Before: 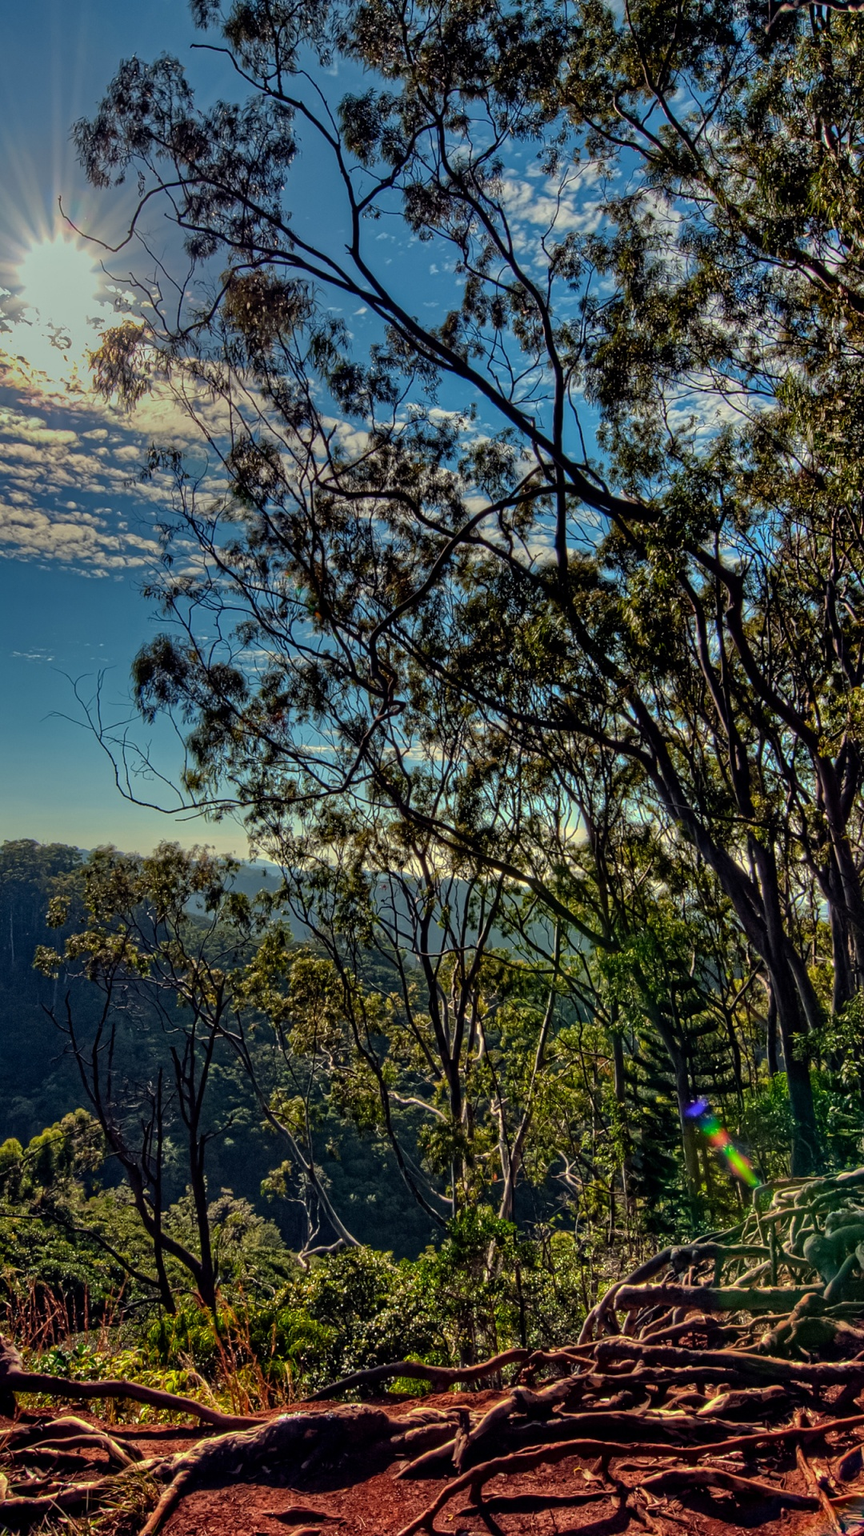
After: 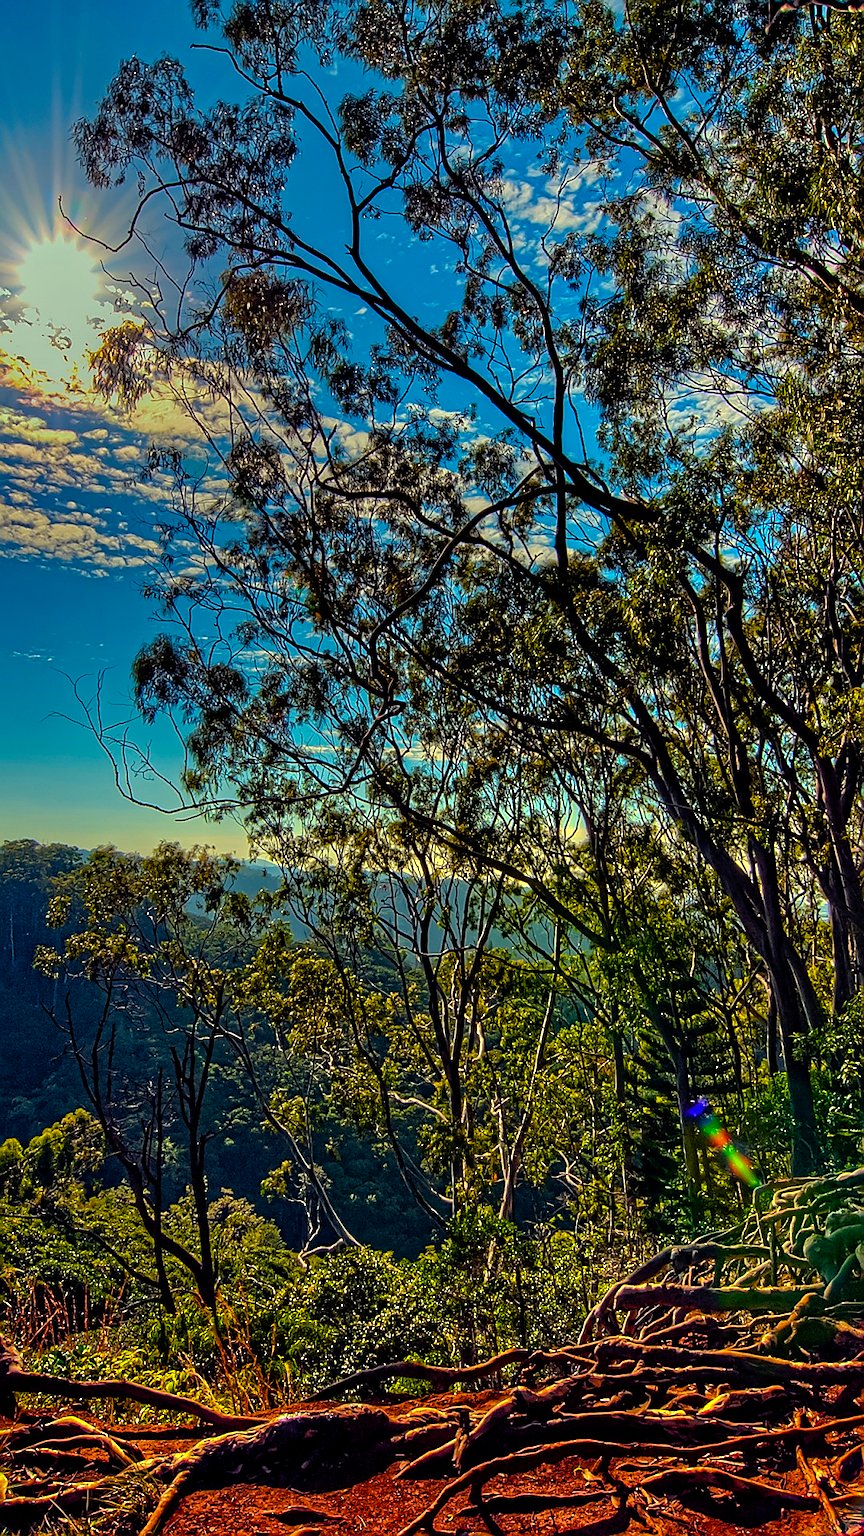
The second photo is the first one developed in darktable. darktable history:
sharpen: radius 1.368, amount 1.25, threshold 0.768
color balance rgb: shadows lift › hue 86.55°, highlights gain › luminance 6.352%, highlights gain › chroma 2.609%, highlights gain › hue 87.31°, linear chroma grading › shadows -29.445%, linear chroma grading › global chroma 34.564%, perceptual saturation grading › global saturation 40.053%, perceptual saturation grading › highlights -25.747%, perceptual saturation grading › mid-tones 34.841%, perceptual saturation grading › shadows 35.242%
